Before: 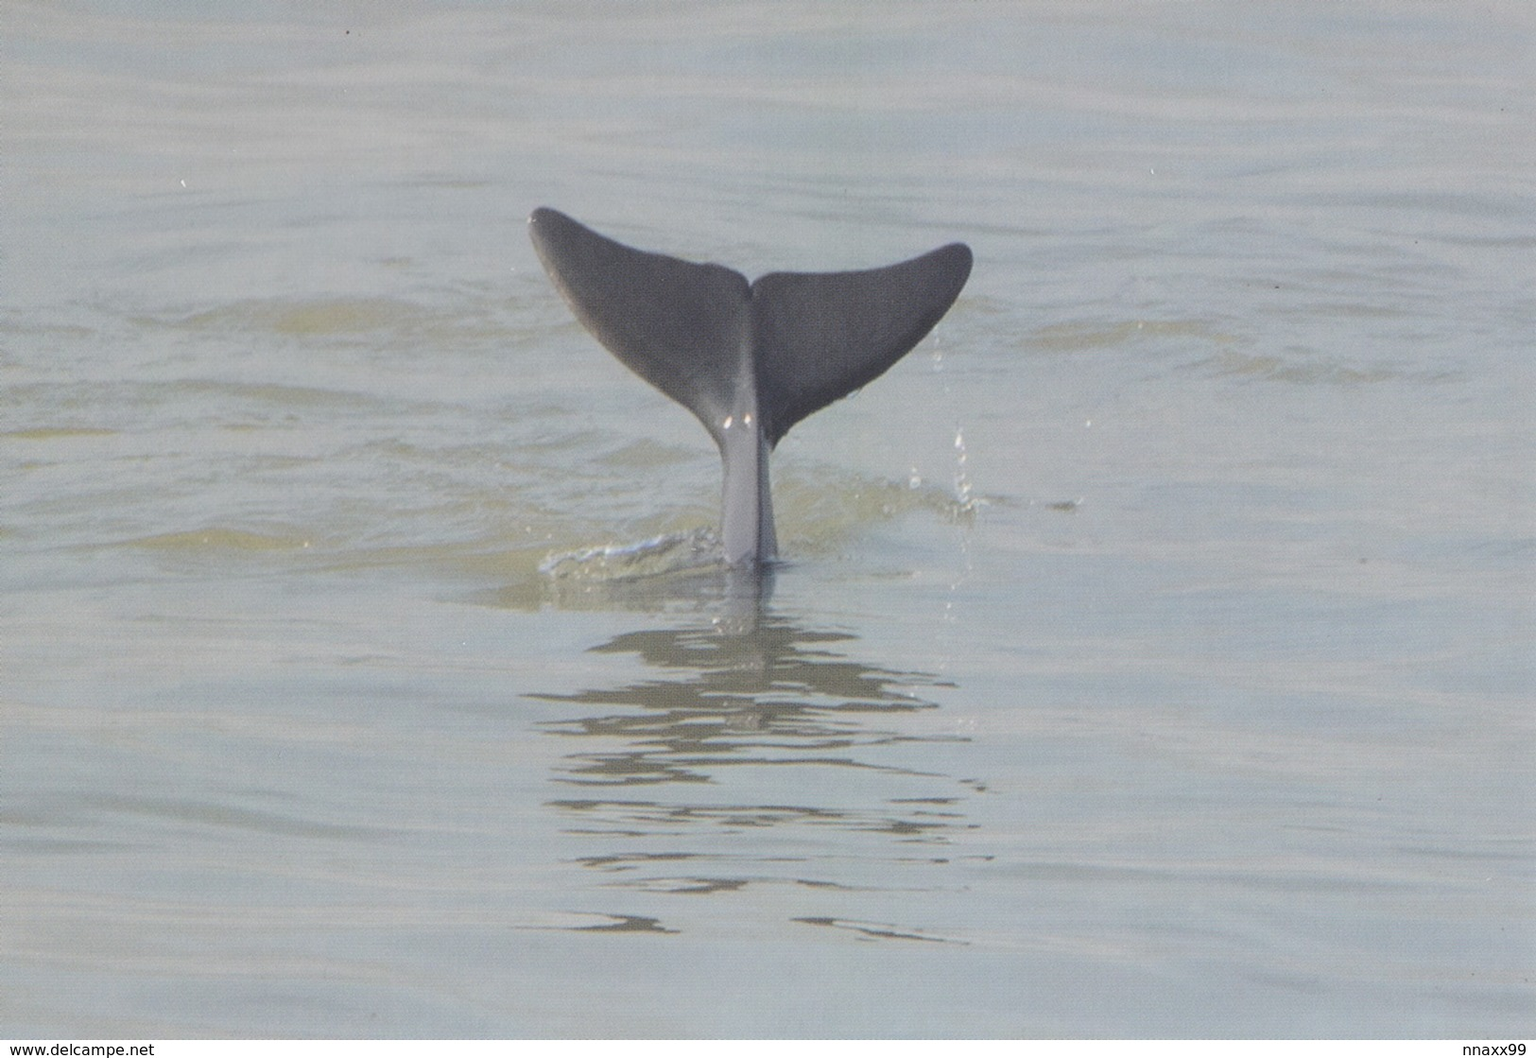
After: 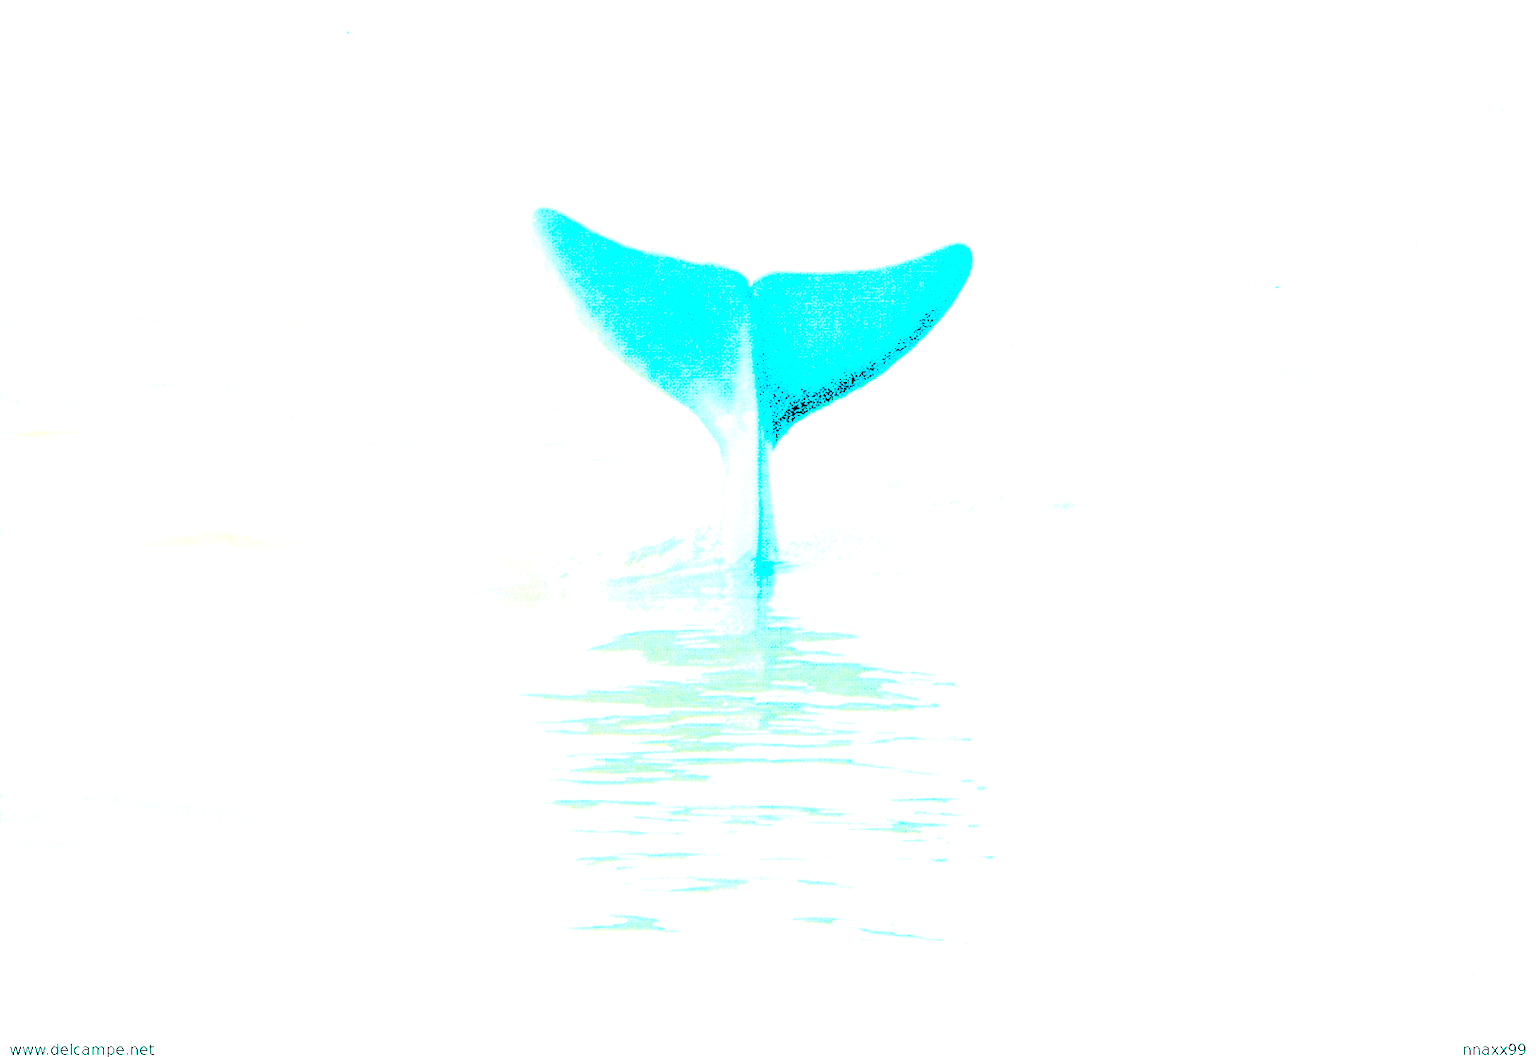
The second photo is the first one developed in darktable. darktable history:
base curve: curves: ch0 [(0, 0) (0.026, 0.03) (0.109, 0.232) (0.351, 0.748) (0.669, 0.968) (1, 1)], preserve colors none
color balance rgb: shadows lift › luminance -7.7%, shadows lift › chroma 2.13%, shadows lift › hue 165.27°, power › luminance -7.77%, power › chroma 1.1%, power › hue 215.88°, highlights gain › luminance 15.15%, highlights gain › chroma 7%, highlights gain › hue 125.57°, global offset › luminance -0.33%, global offset › chroma 0.11%, global offset › hue 165.27°, perceptual saturation grading › global saturation 24.42%, perceptual saturation grading › highlights -24.42%, perceptual saturation grading › mid-tones 24.42%, perceptual saturation grading › shadows 40%, perceptual brilliance grading › global brilliance -5%, perceptual brilliance grading › highlights 24.42%, perceptual brilliance grading › mid-tones 7%, perceptual brilliance grading › shadows -5%
levels: levels [0.246, 0.246, 0.506]
